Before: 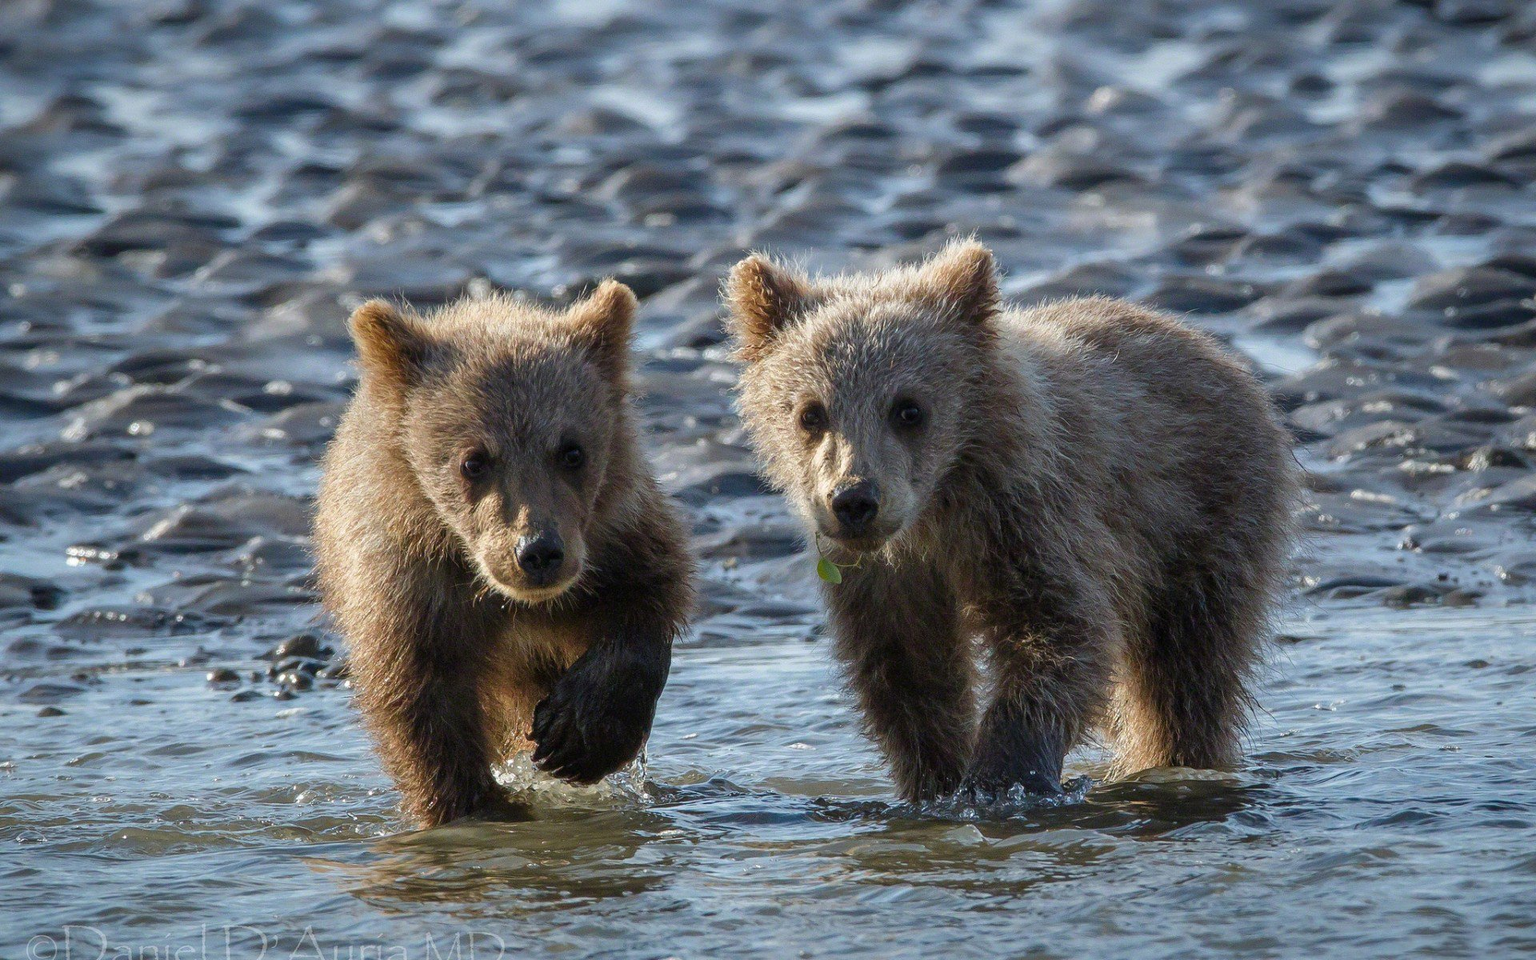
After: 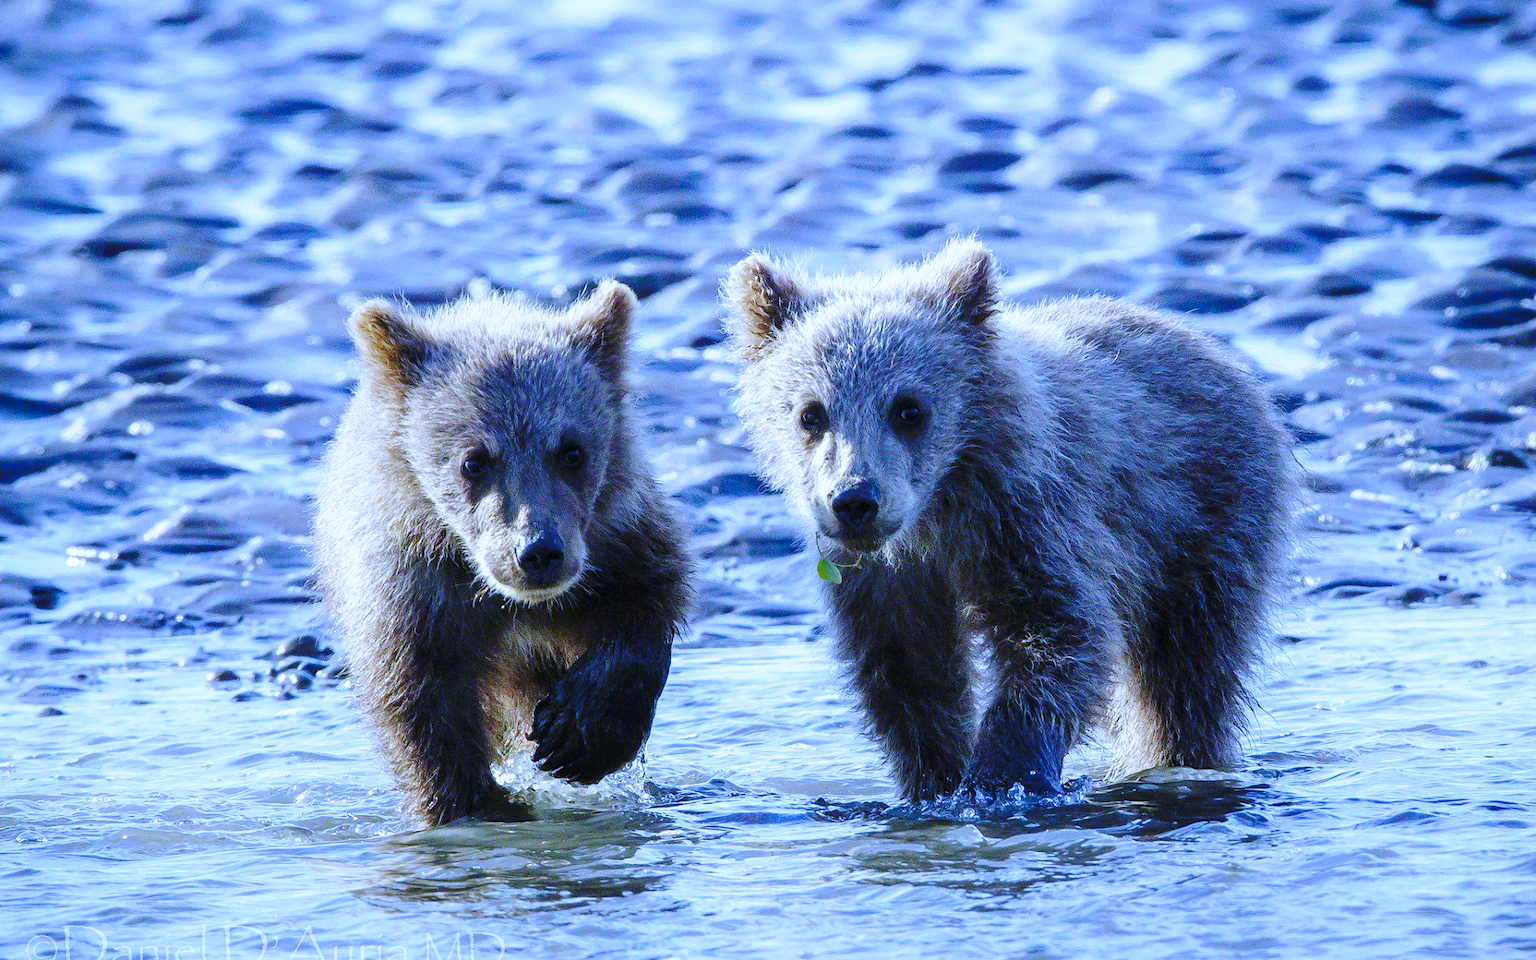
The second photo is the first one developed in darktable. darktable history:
shadows and highlights: shadows -24.28, highlights 49.77, soften with gaussian
white balance: red 0.766, blue 1.537
base curve: curves: ch0 [(0, 0) (0.032, 0.037) (0.105, 0.228) (0.435, 0.76) (0.856, 0.983) (1, 1)], preserve colors none
